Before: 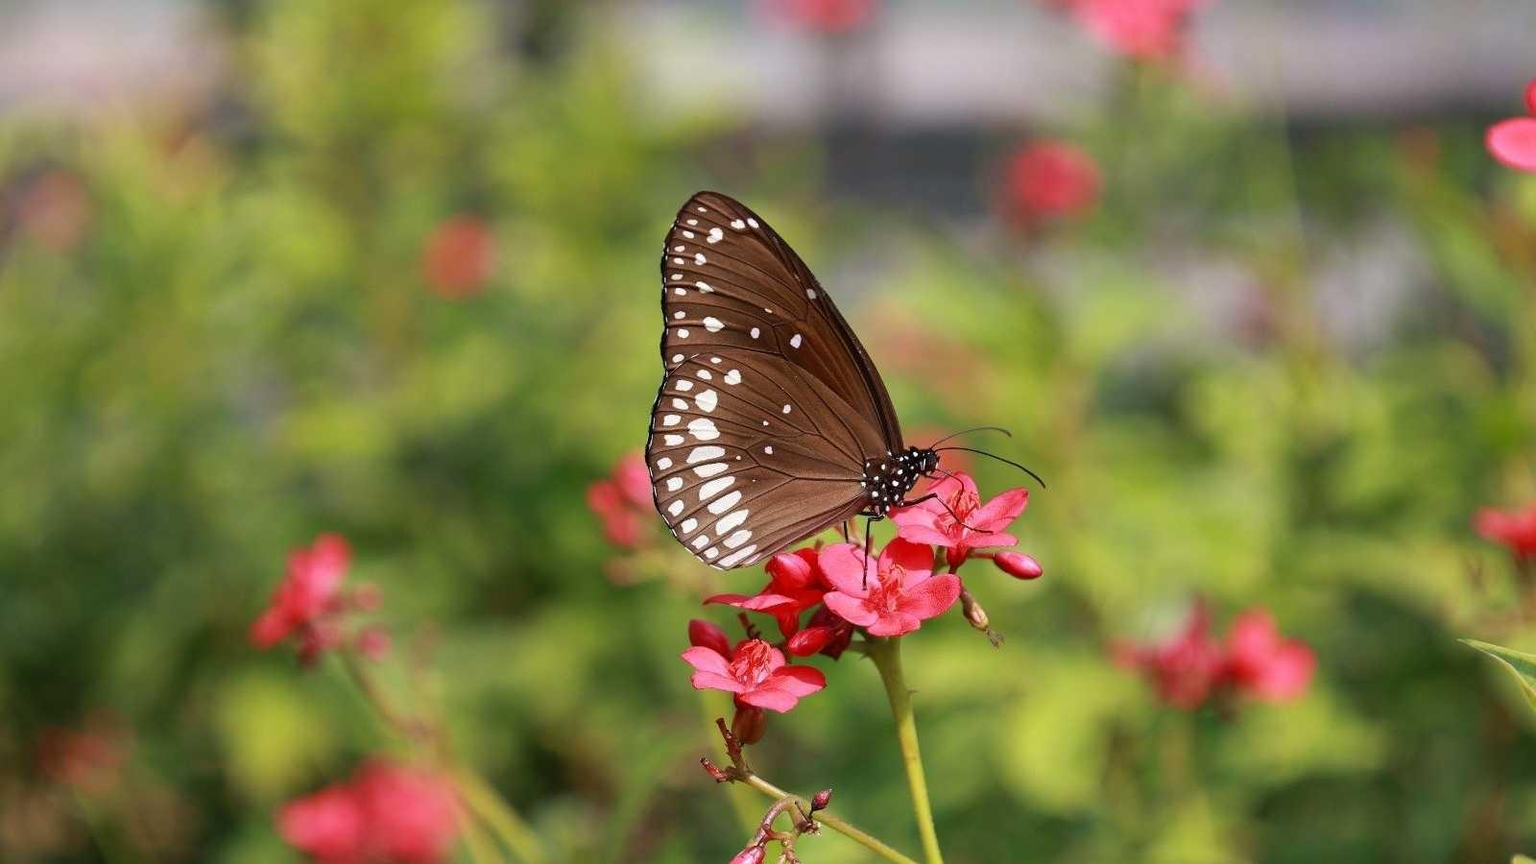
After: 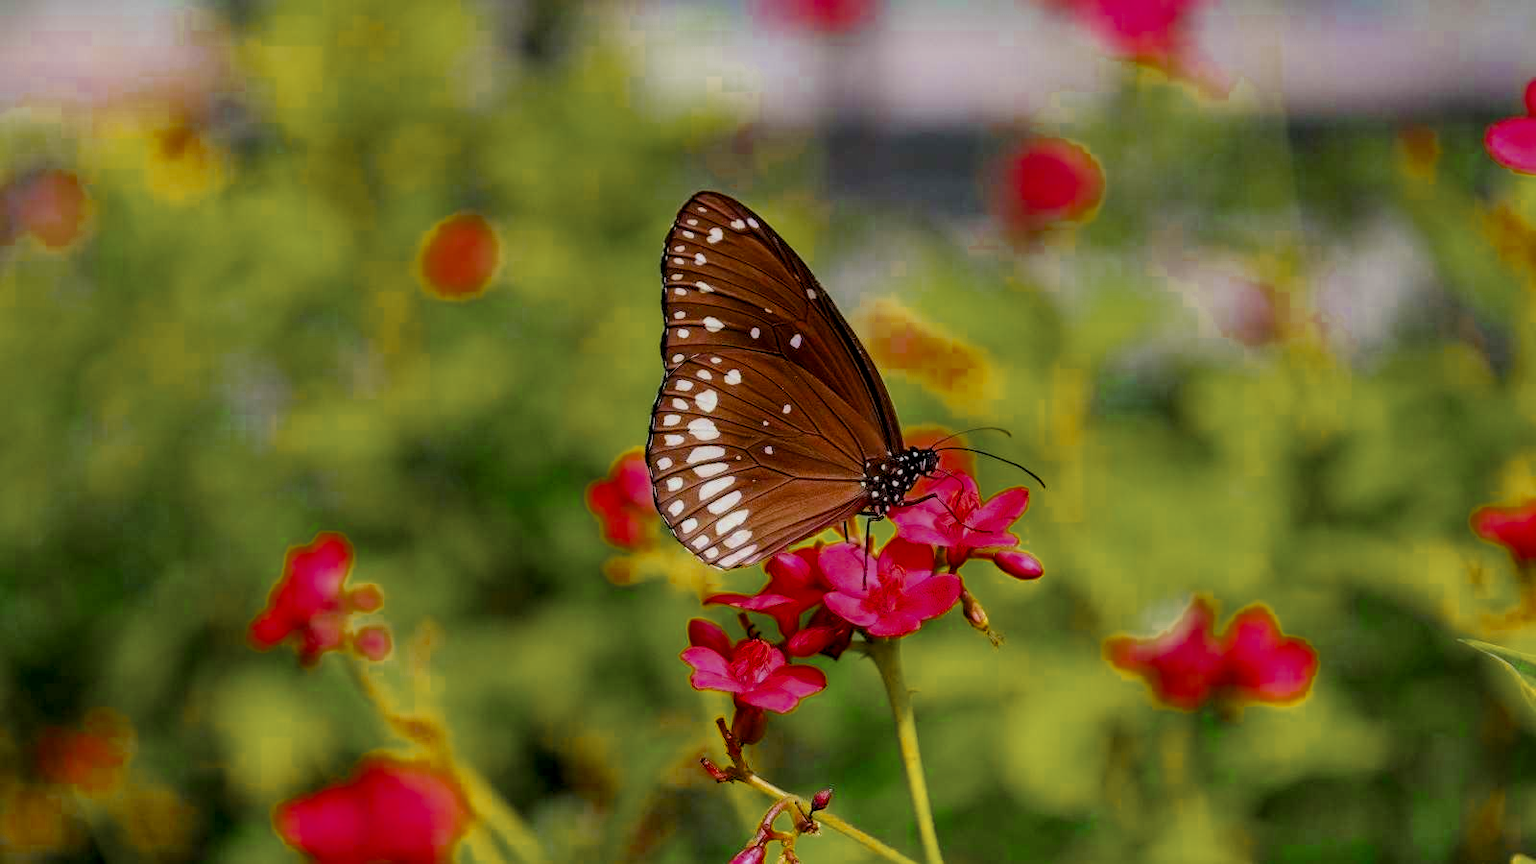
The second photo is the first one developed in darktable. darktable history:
filmic rgb: black relative exposure -7.65 EV, white relative exposure 4.56 EV, hardness 3.61, color science v6 (2022)
tone equalizer: on, module defaults
local contrast: detail 130%
color balance rgb: linear chroma grading › global chroma 15%, perceptual saturation grading › global saturation 30%
color zones: curves: ch0 [(0.11, 0.396) (0.195, 0.36) (0.25, 0.5) (0.303, 0.412) (0.357, 0.544) (0.75, 0.5) (0.967, 0.328)]; ch1 [(0, 0.468) (0.112, 0.512) (0.202, 0.6) (0.25, 0.5) (0.307, 0.352) (0.357, 0.544) (0.75, 0.5) (0.963, 0.524)]
